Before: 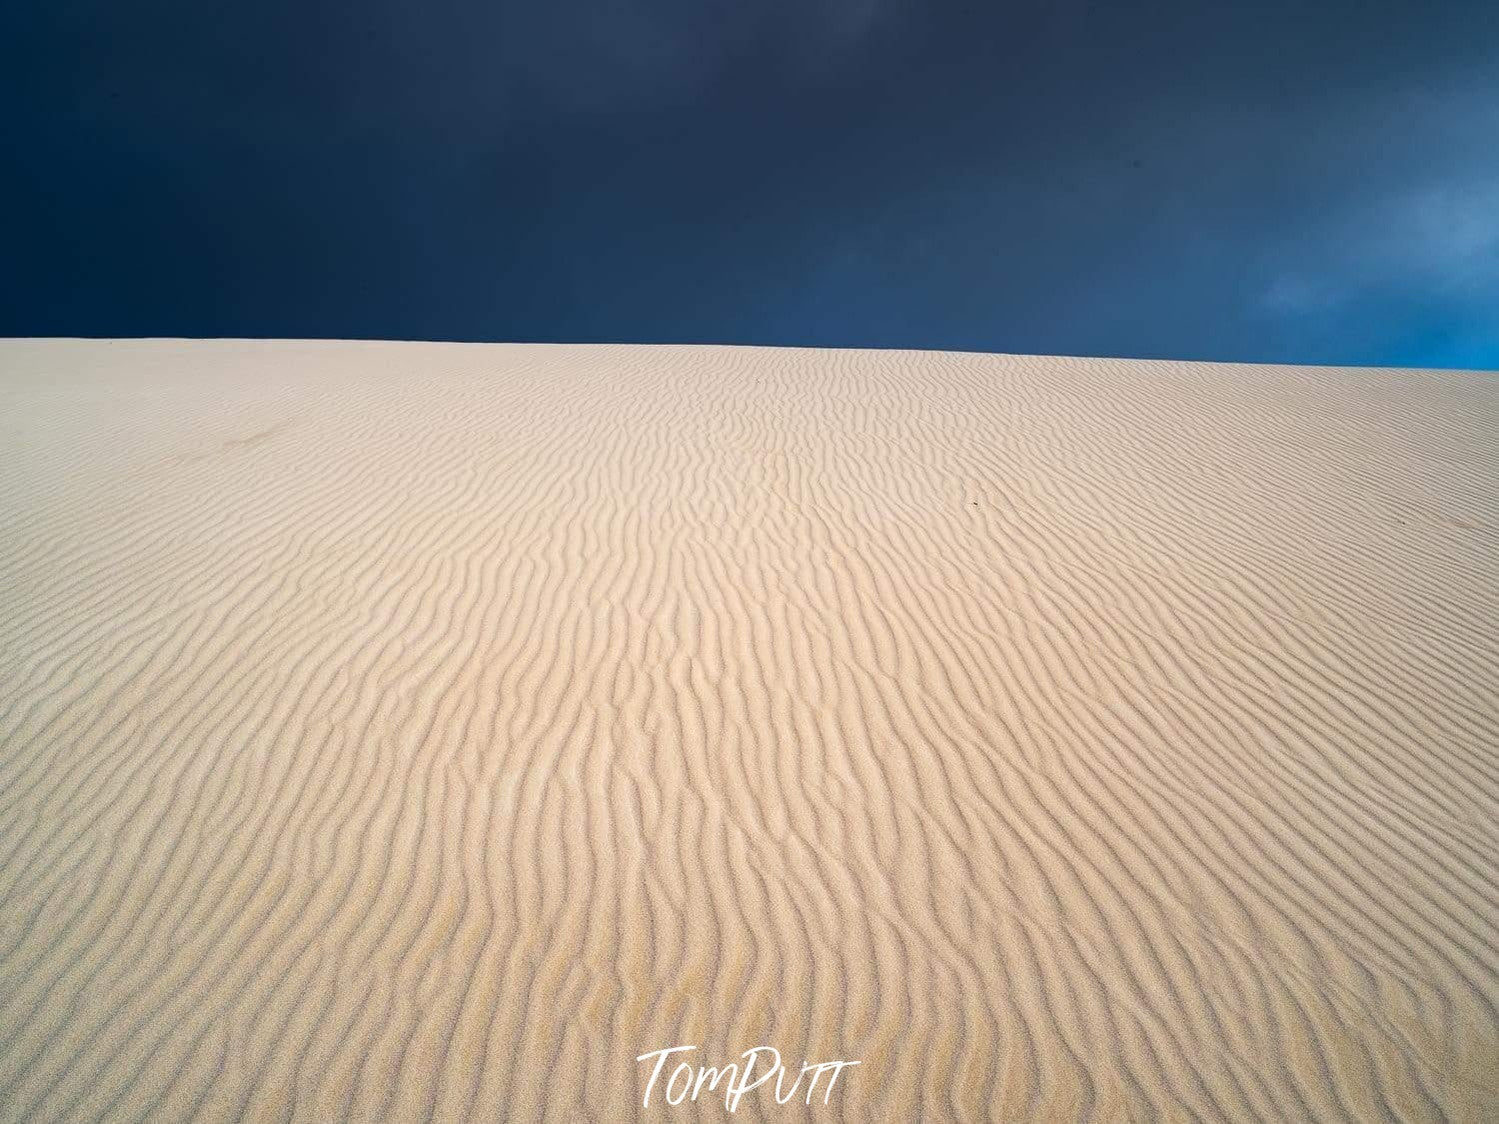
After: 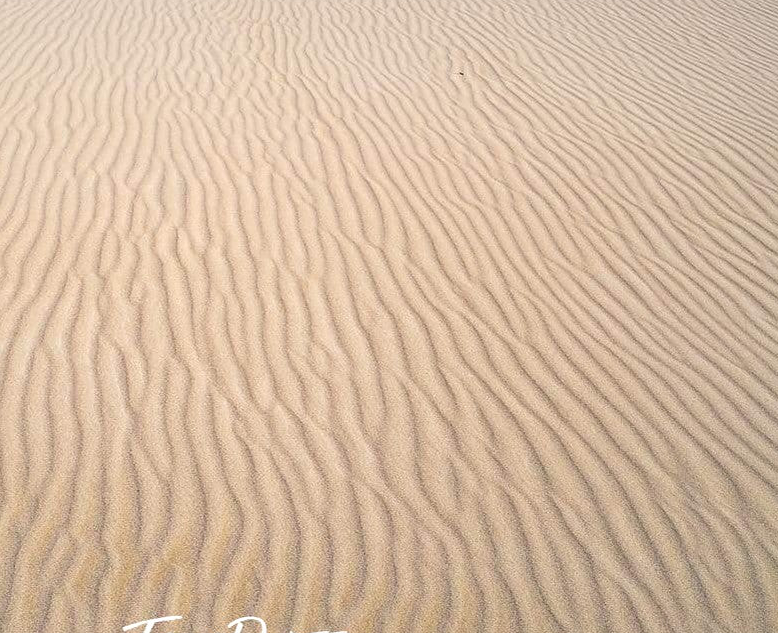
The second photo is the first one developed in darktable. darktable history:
crop: left 34.309%, top 38.335%, right 13.761%, bottom 5.266%
sharpen: amount 0.205
